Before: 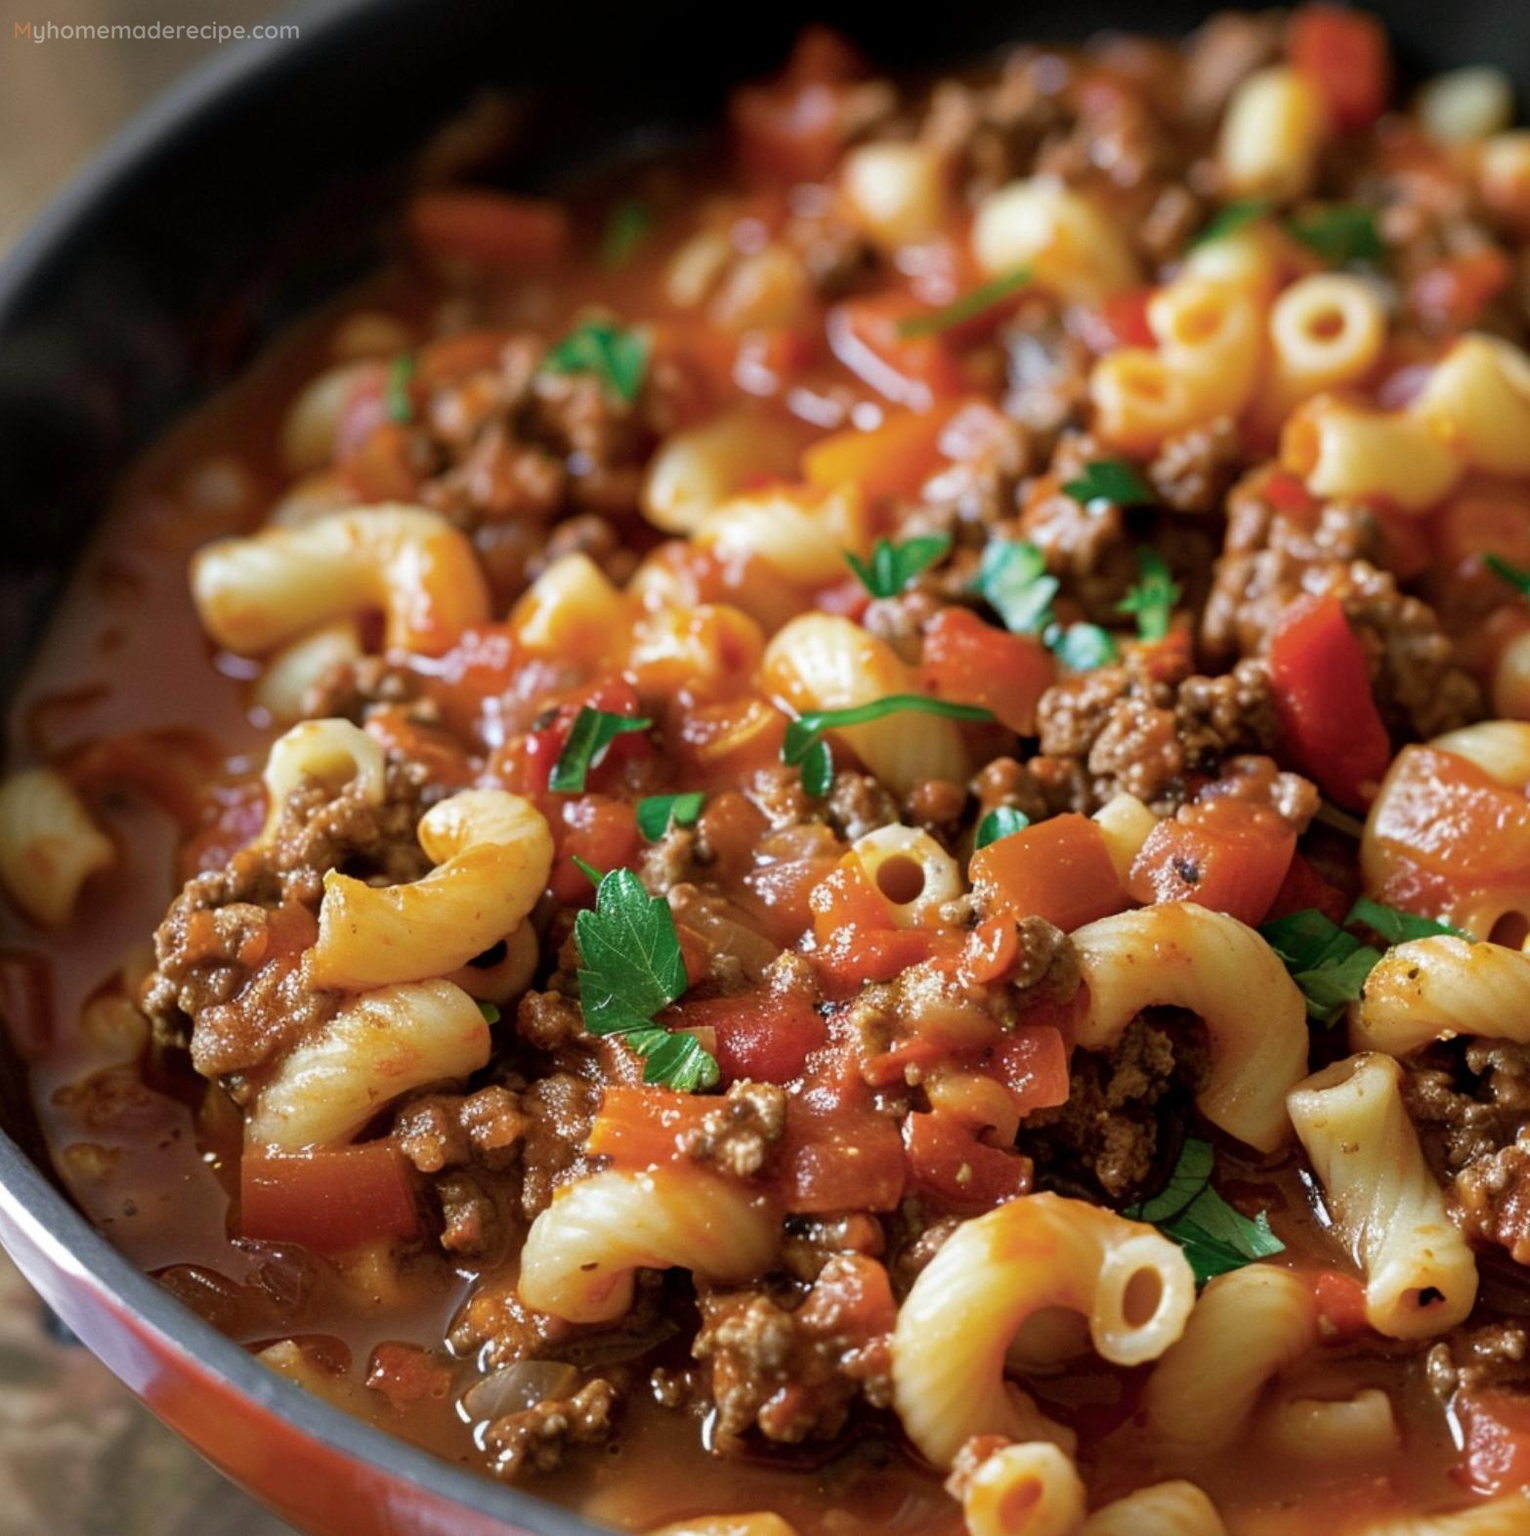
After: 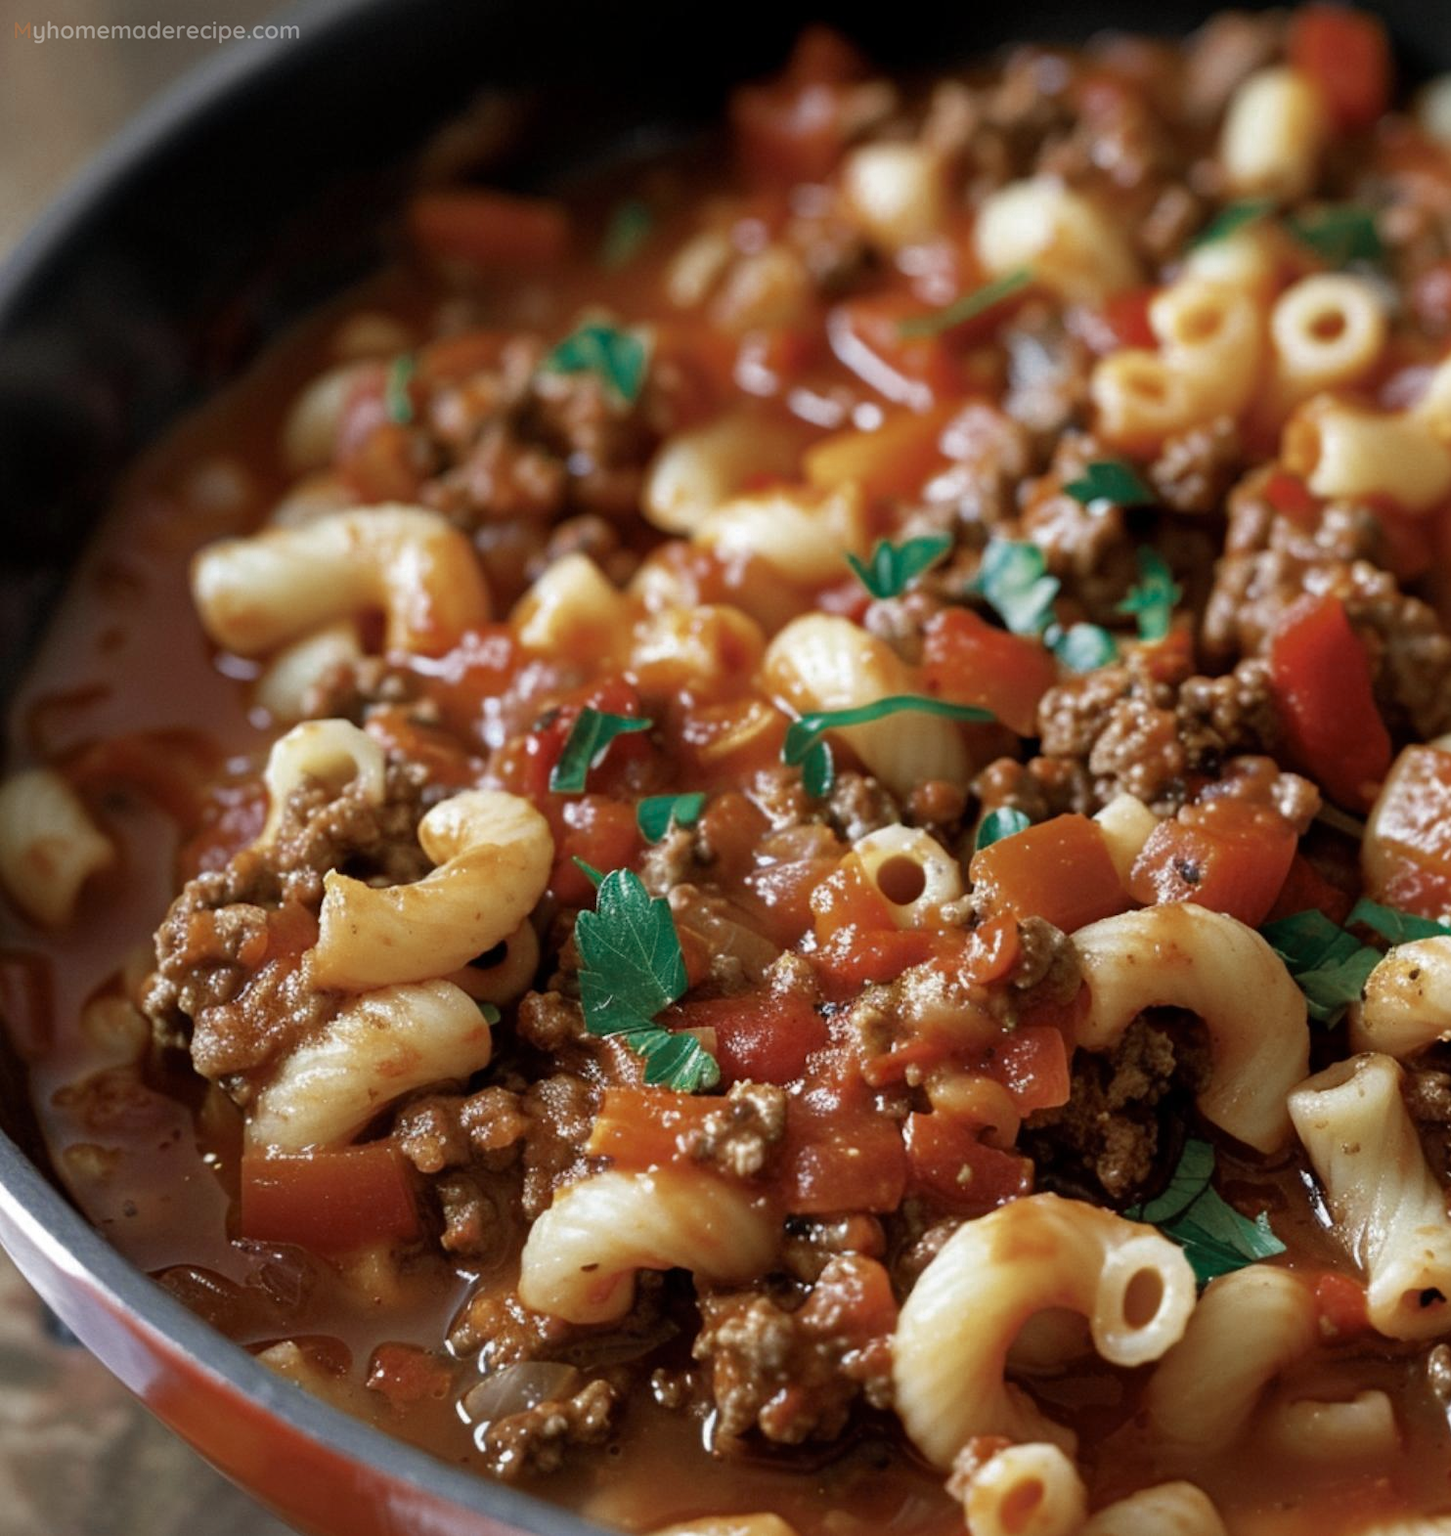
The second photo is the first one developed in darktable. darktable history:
crop and rotate: right 5.167%
color zones: curves: ch0 [(0, 0.5) (0.125, 0.4) (0.25, 0.5) (0.375, 0.4) (0.5, 0.4) (0.625, 0.35) (0.75, 0.35) (0.875, 0.5)]; ch1 [(0, 0.35) (0.125, 0.45) (0.25, 0.35) (0.375, 0.35) (0.5, 0.35) (0.625, 0.35) (0.75, 0.45) (0.875, 0.35)]; ch2 [(0, 0.6) (0.125, 0.5) (0.25, 0.5) (0.375, 0.6) (0.5, 0.6) (0.625, 0.5) (0.75, 0.5) (0.875, 0.5)]
